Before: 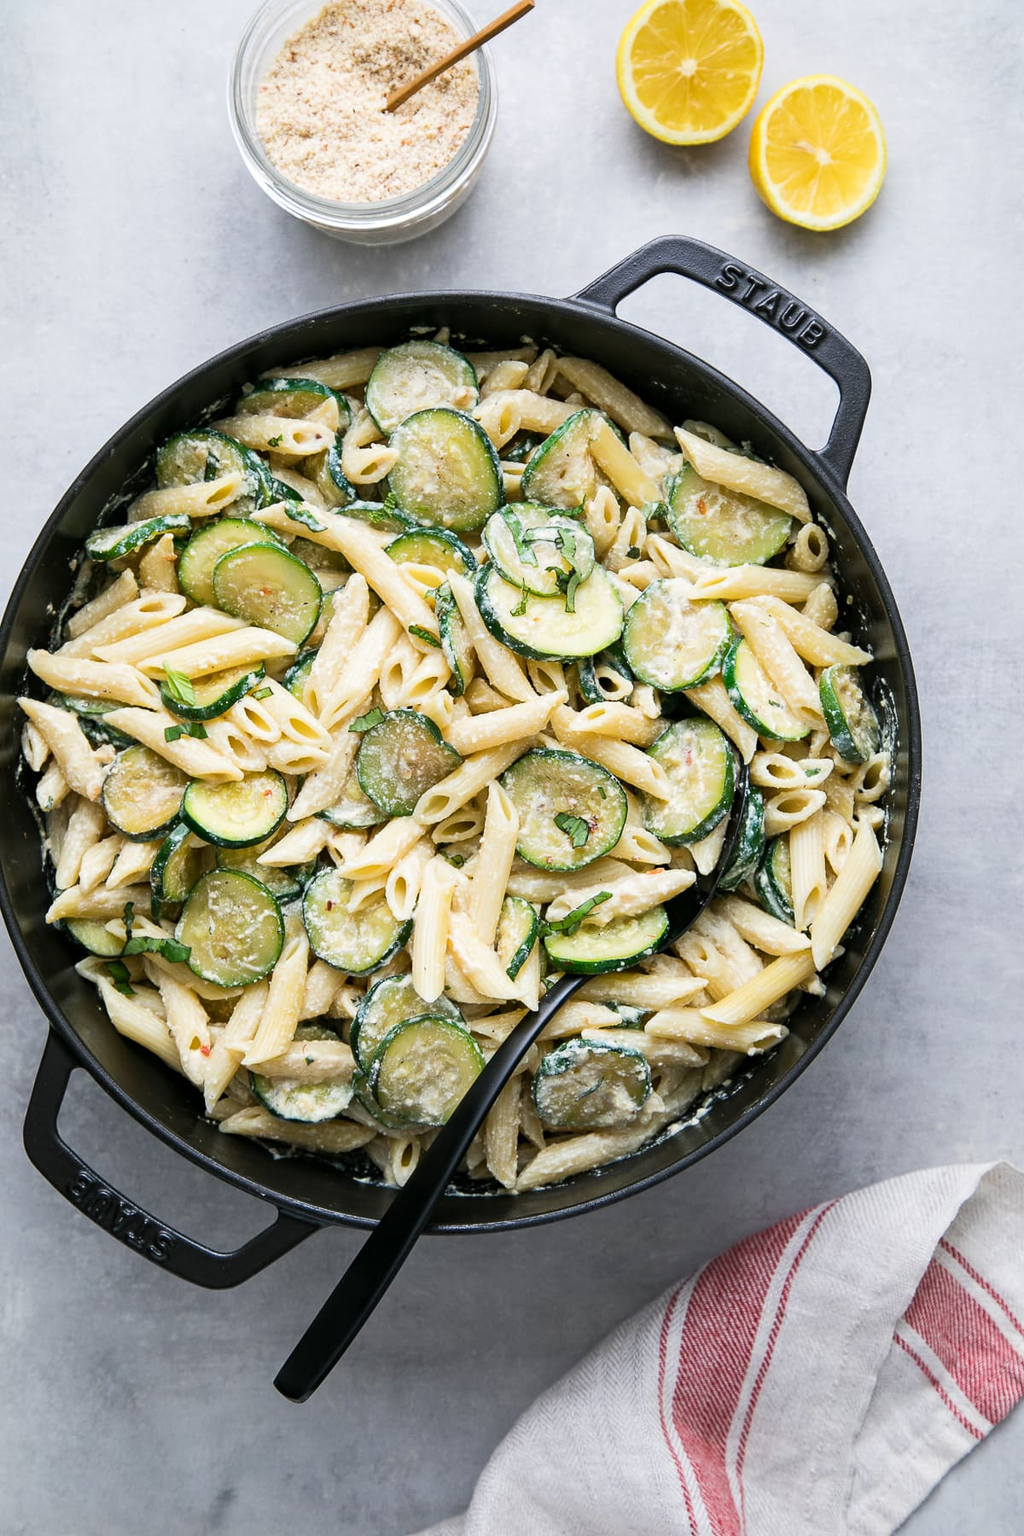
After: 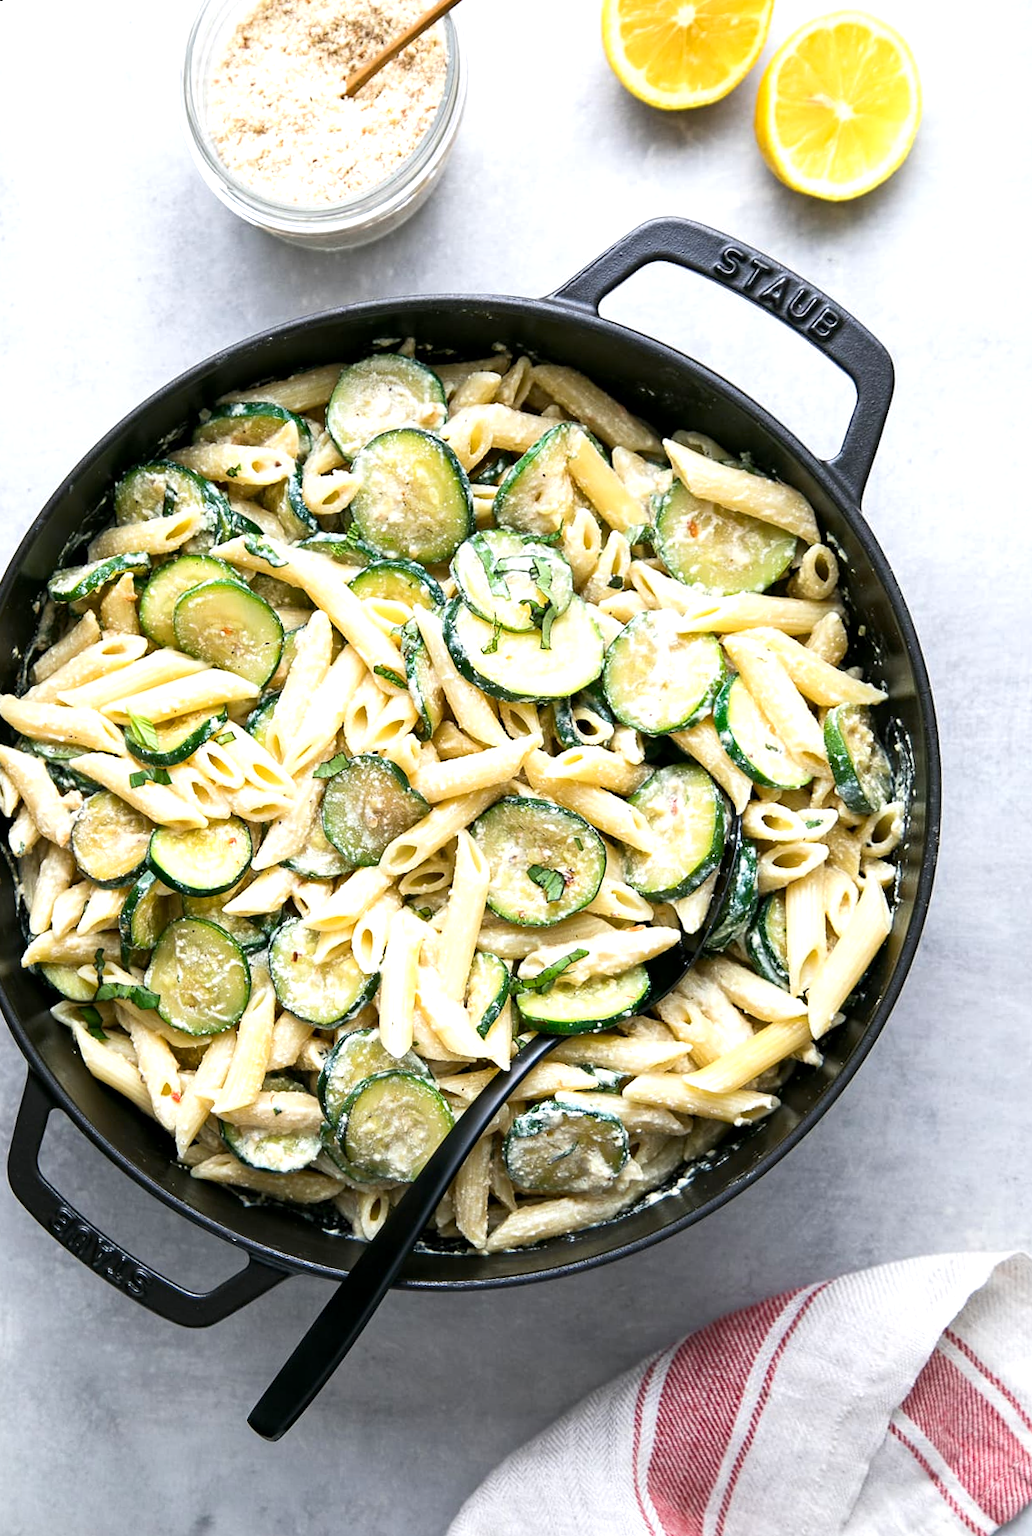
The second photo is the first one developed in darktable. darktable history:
contrast brightness saturation: contrast 0.03, brightness -0.04
rotate and perspective: rotation 0.062°, lens shift (vertical) 0.115, lens shift (horizontal) -0.133, crop left 0.047, crop right 0.94, crop top 0.061, crop bottom 0.94
exposure: black level correction 0.001, exposure 0.5 EV, compensate exposure bias true, compensate highlight preservation false
